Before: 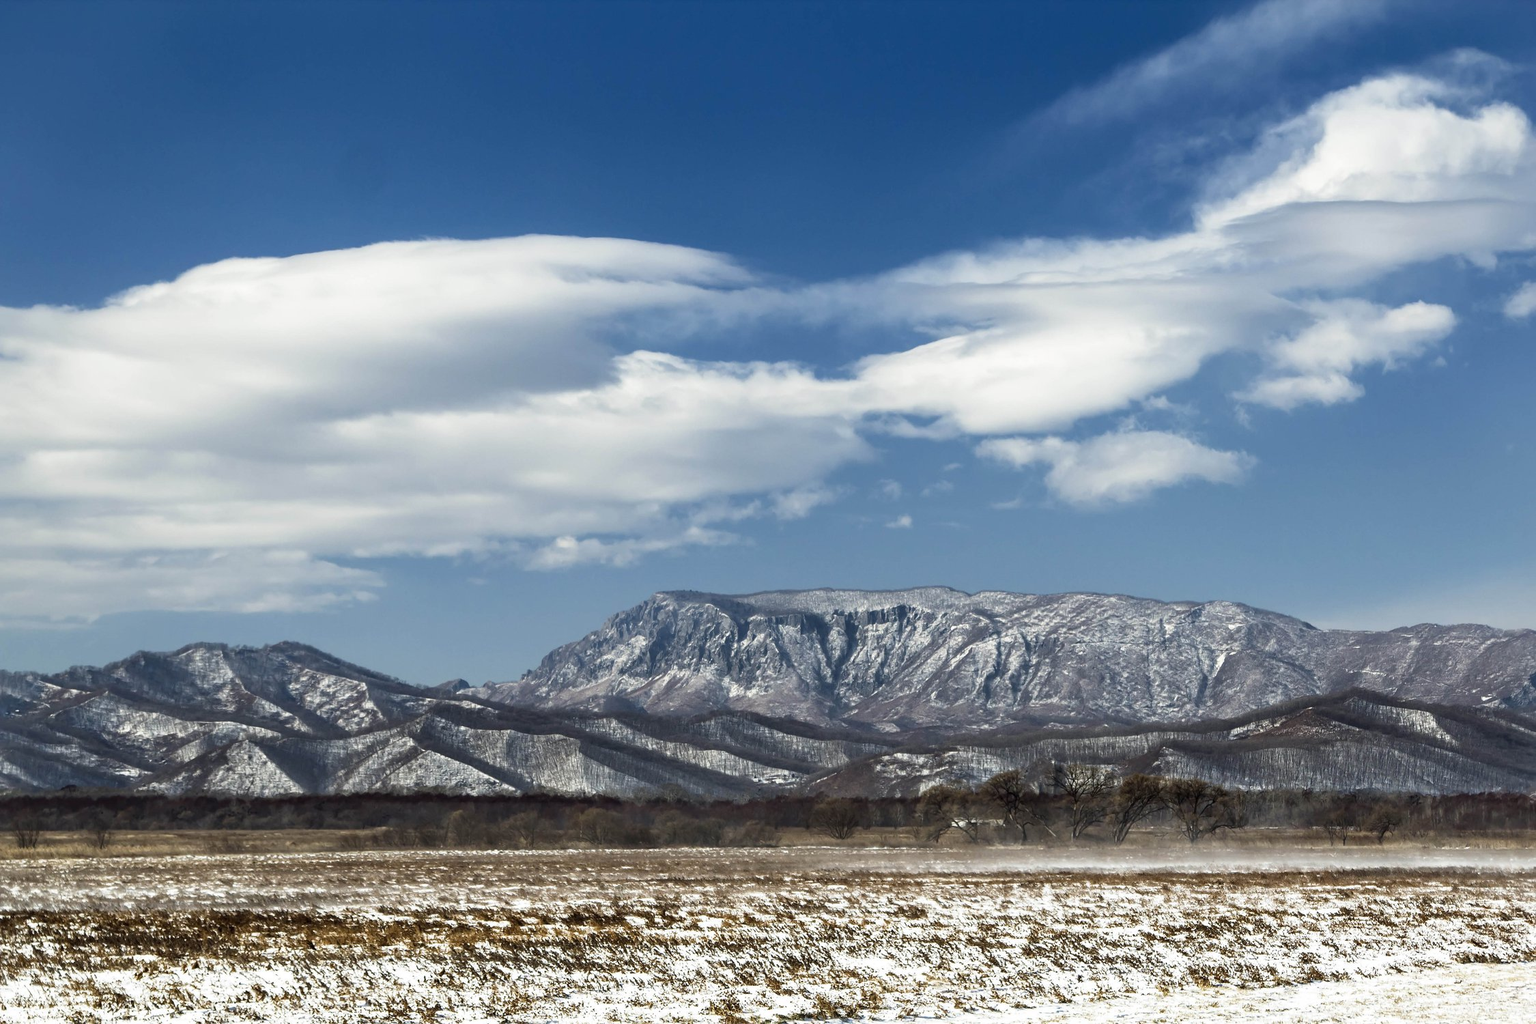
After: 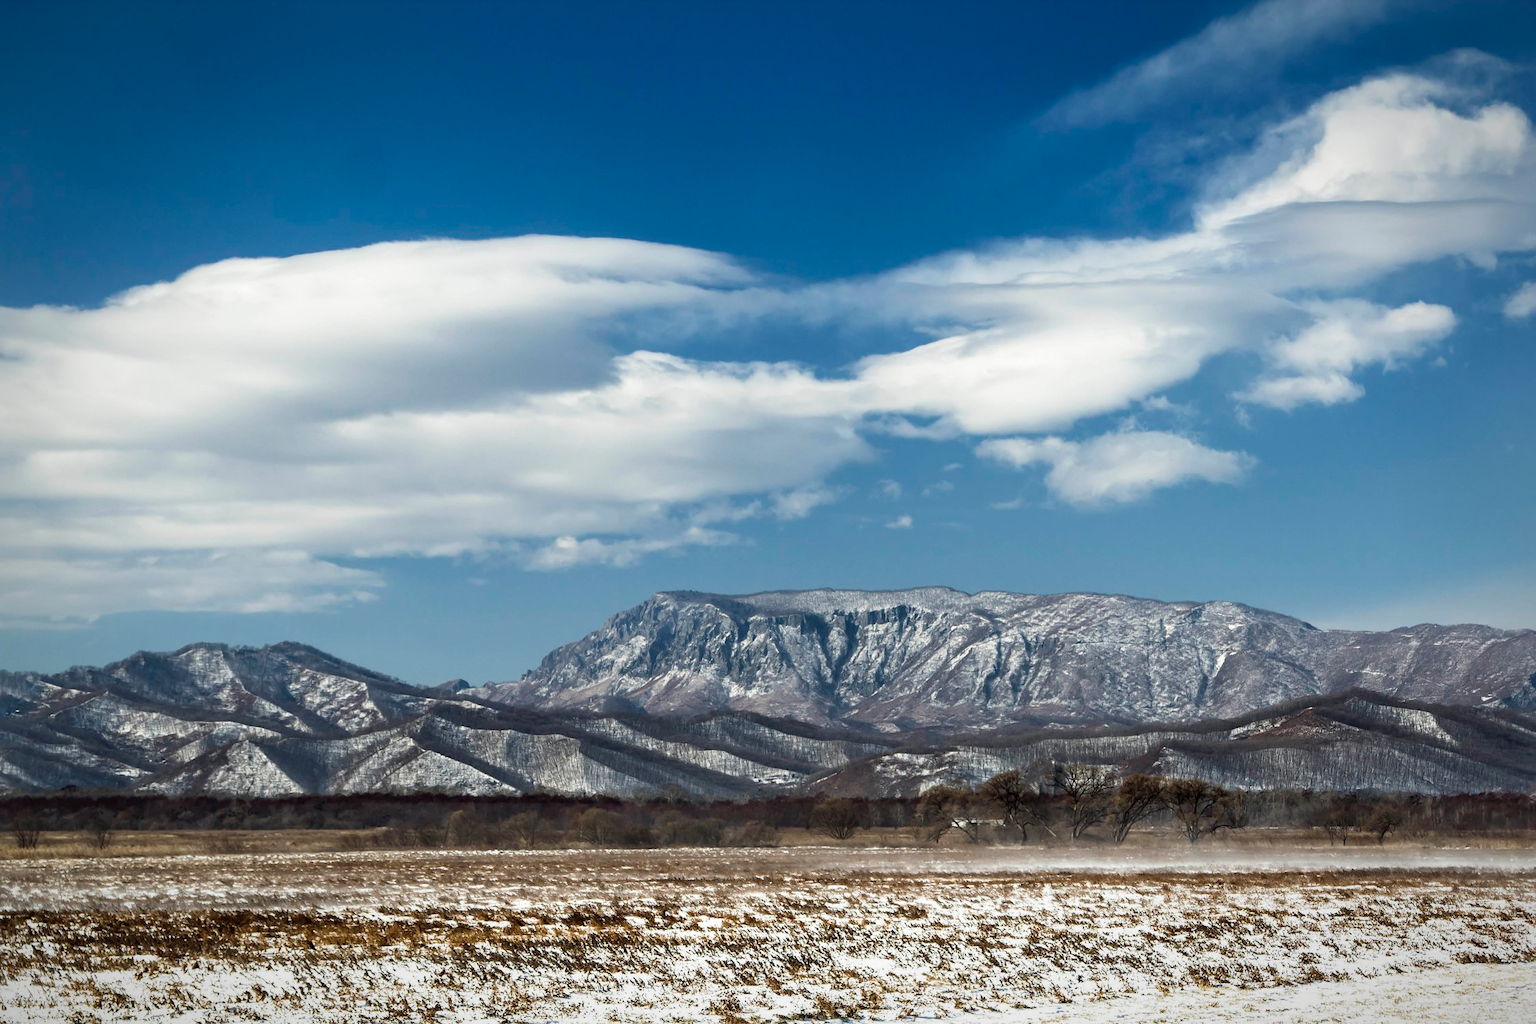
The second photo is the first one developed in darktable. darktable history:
vignetting: fall-off start 81%, fall-off radius 62.33%, saturation -0.016, automatic ratio true, width/height ratio 1.416
